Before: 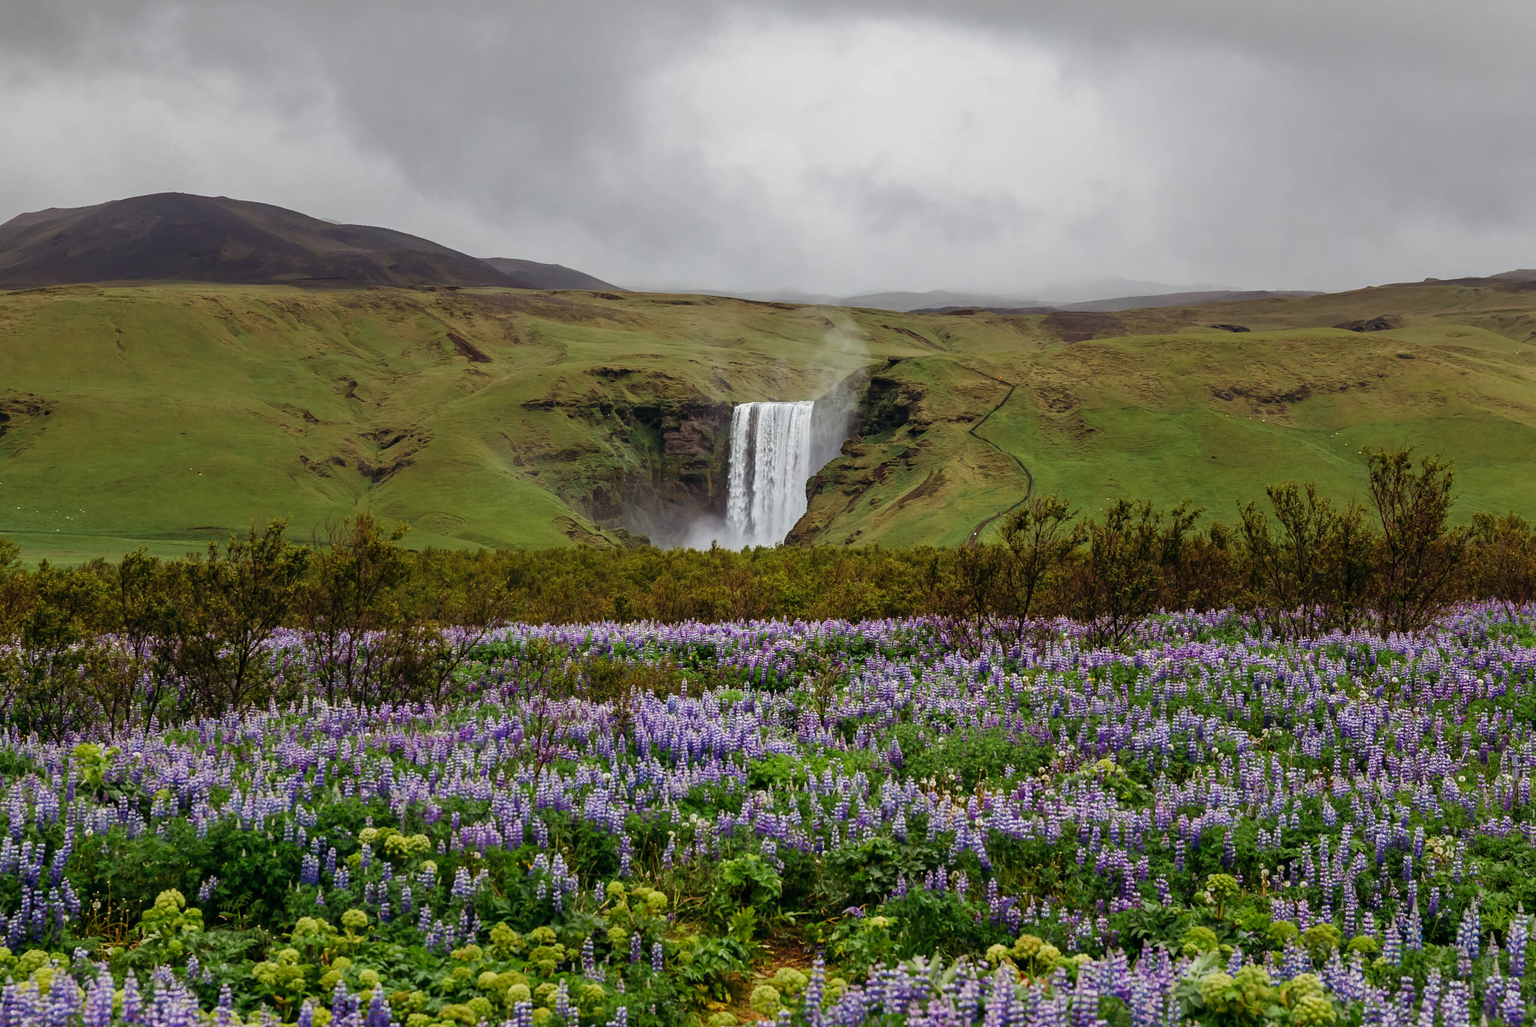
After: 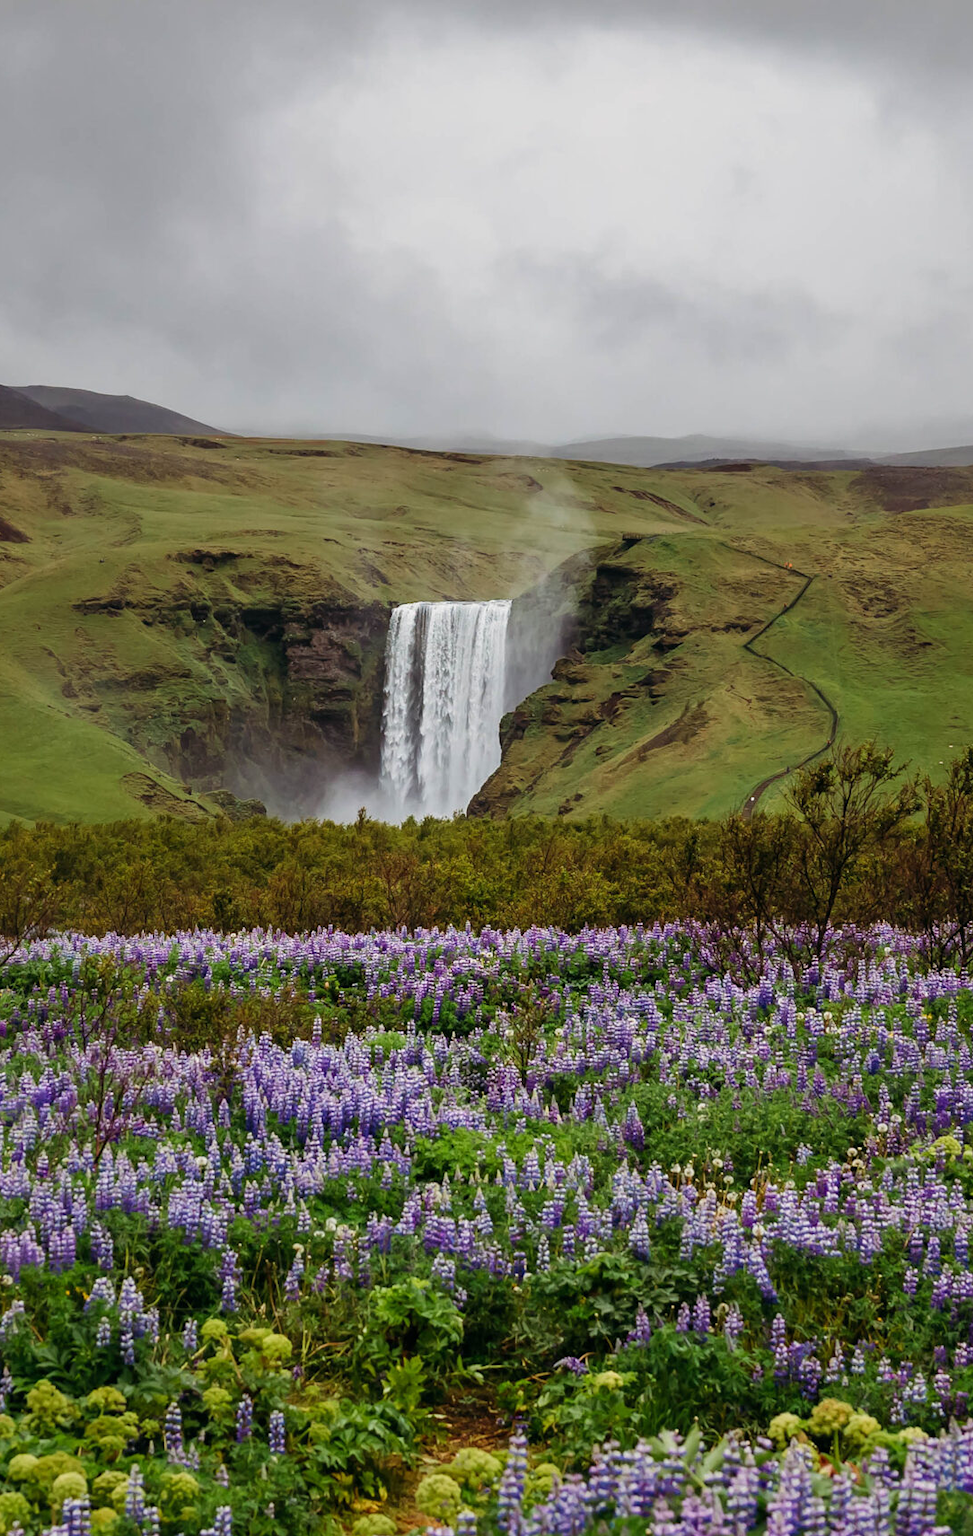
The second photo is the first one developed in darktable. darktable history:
crop: left 30.755%, right 26.884%
